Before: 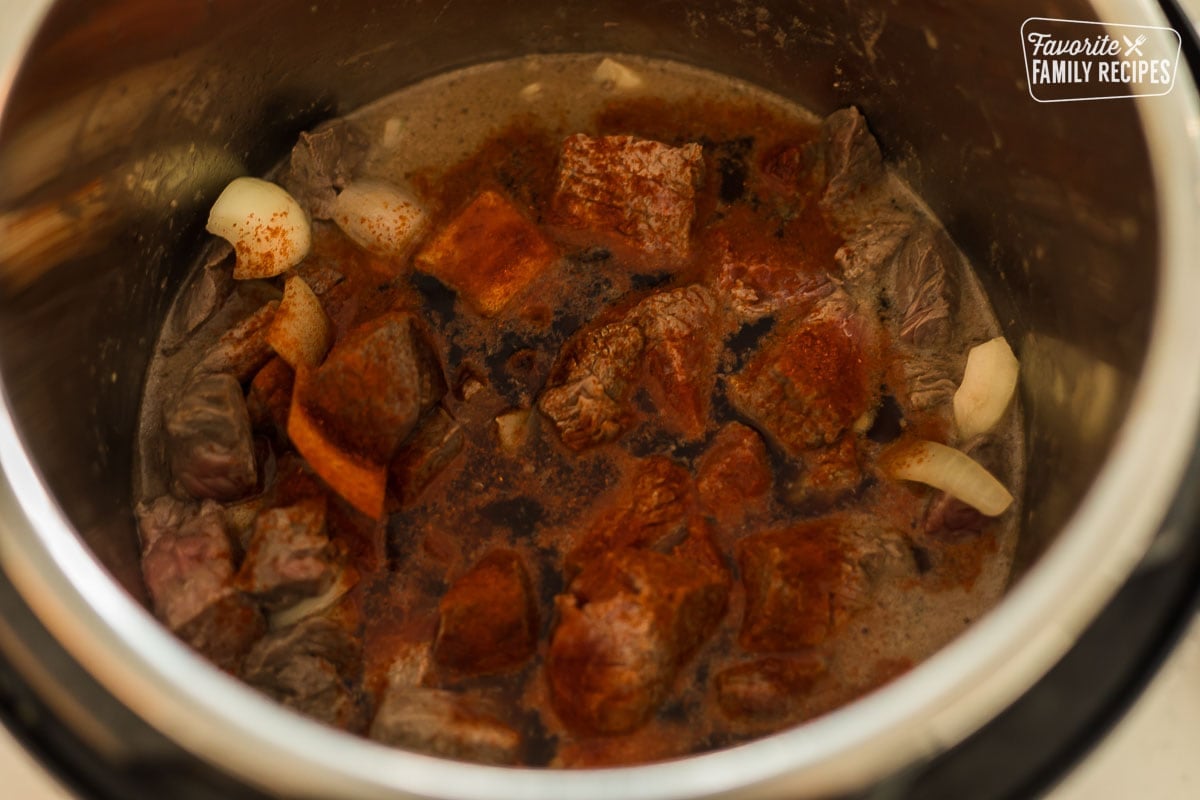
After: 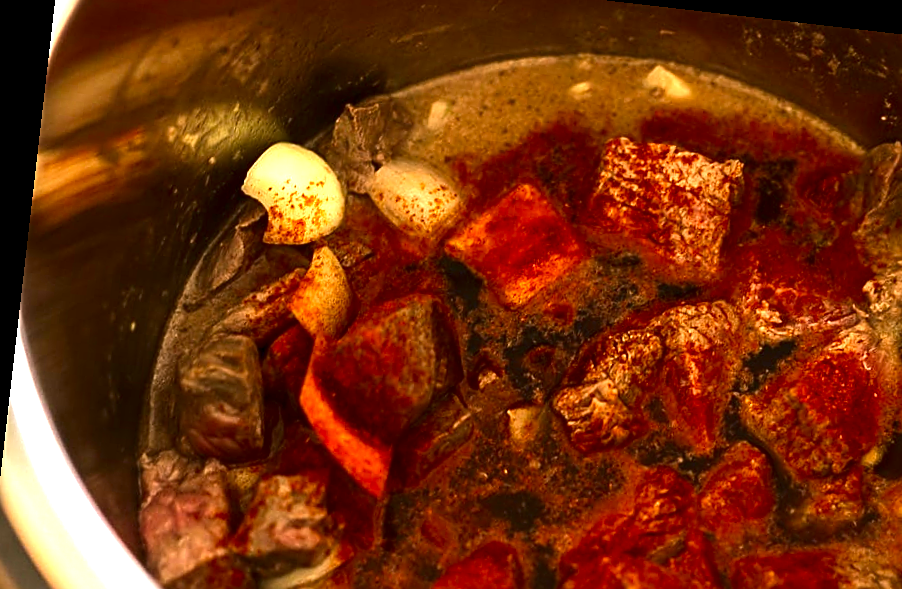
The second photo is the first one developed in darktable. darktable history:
exposure: black level correction 0, exposure 1.665 EV, compensate highlight preservation false
sharpen: on, module defaults
crop and rotate: angle -6.55°, left 2.226%, top 6.599%, right 27.495%, bottom 30.163%
contrast brightness saturation: contrast 0.125, brightness -0.222, saturation 0.144
